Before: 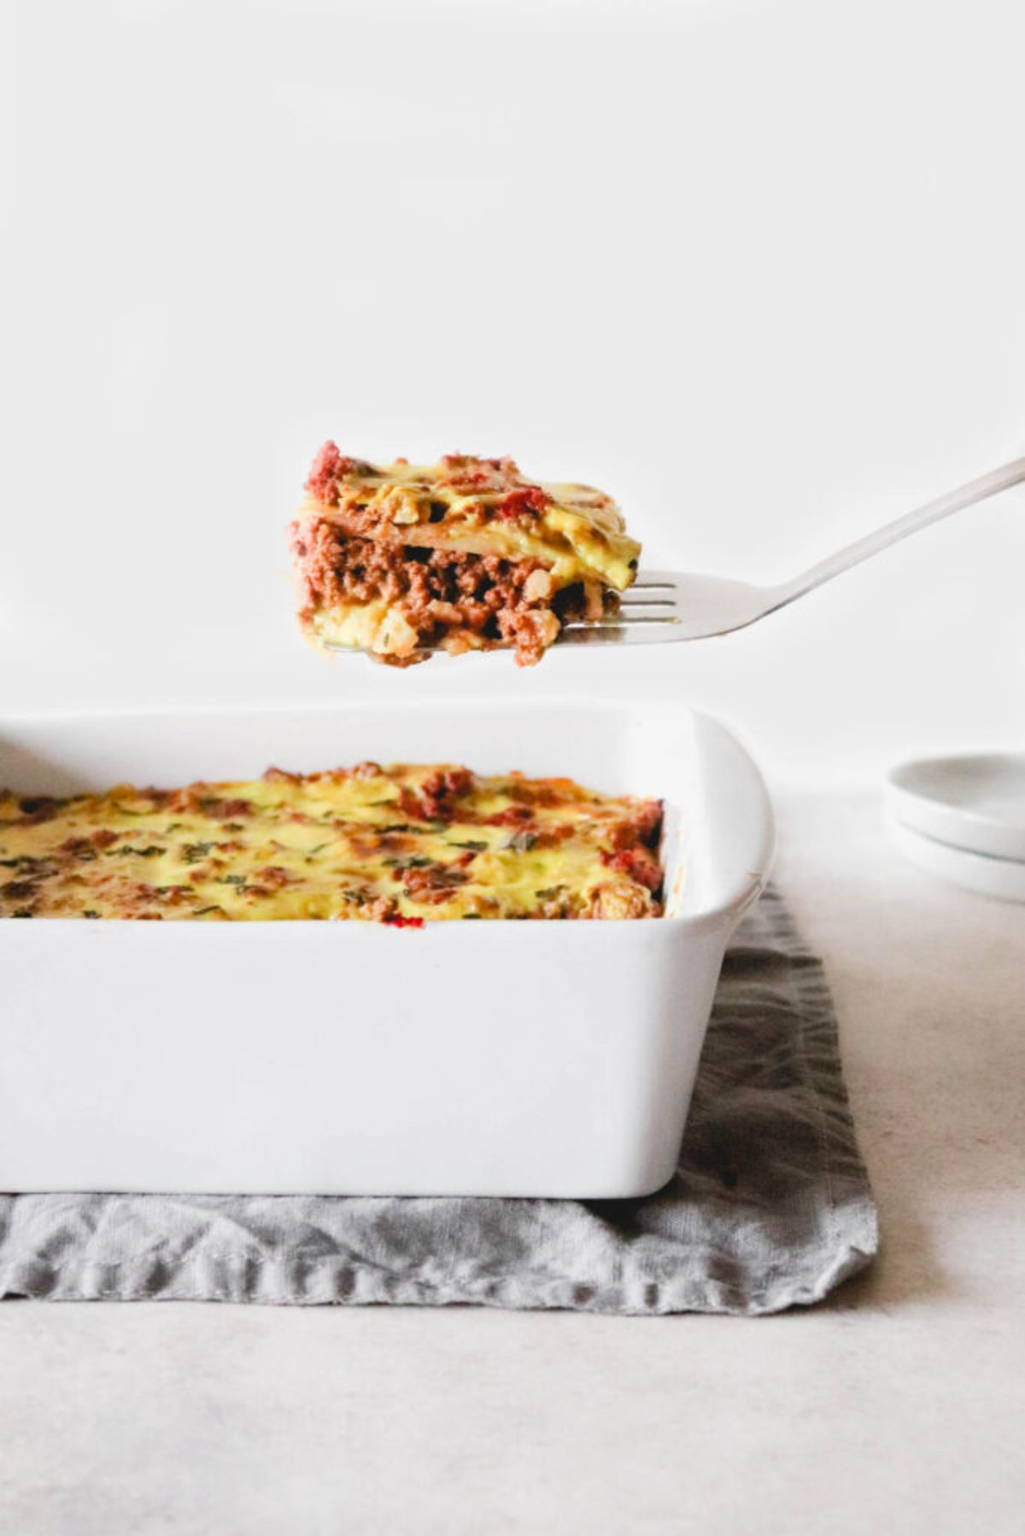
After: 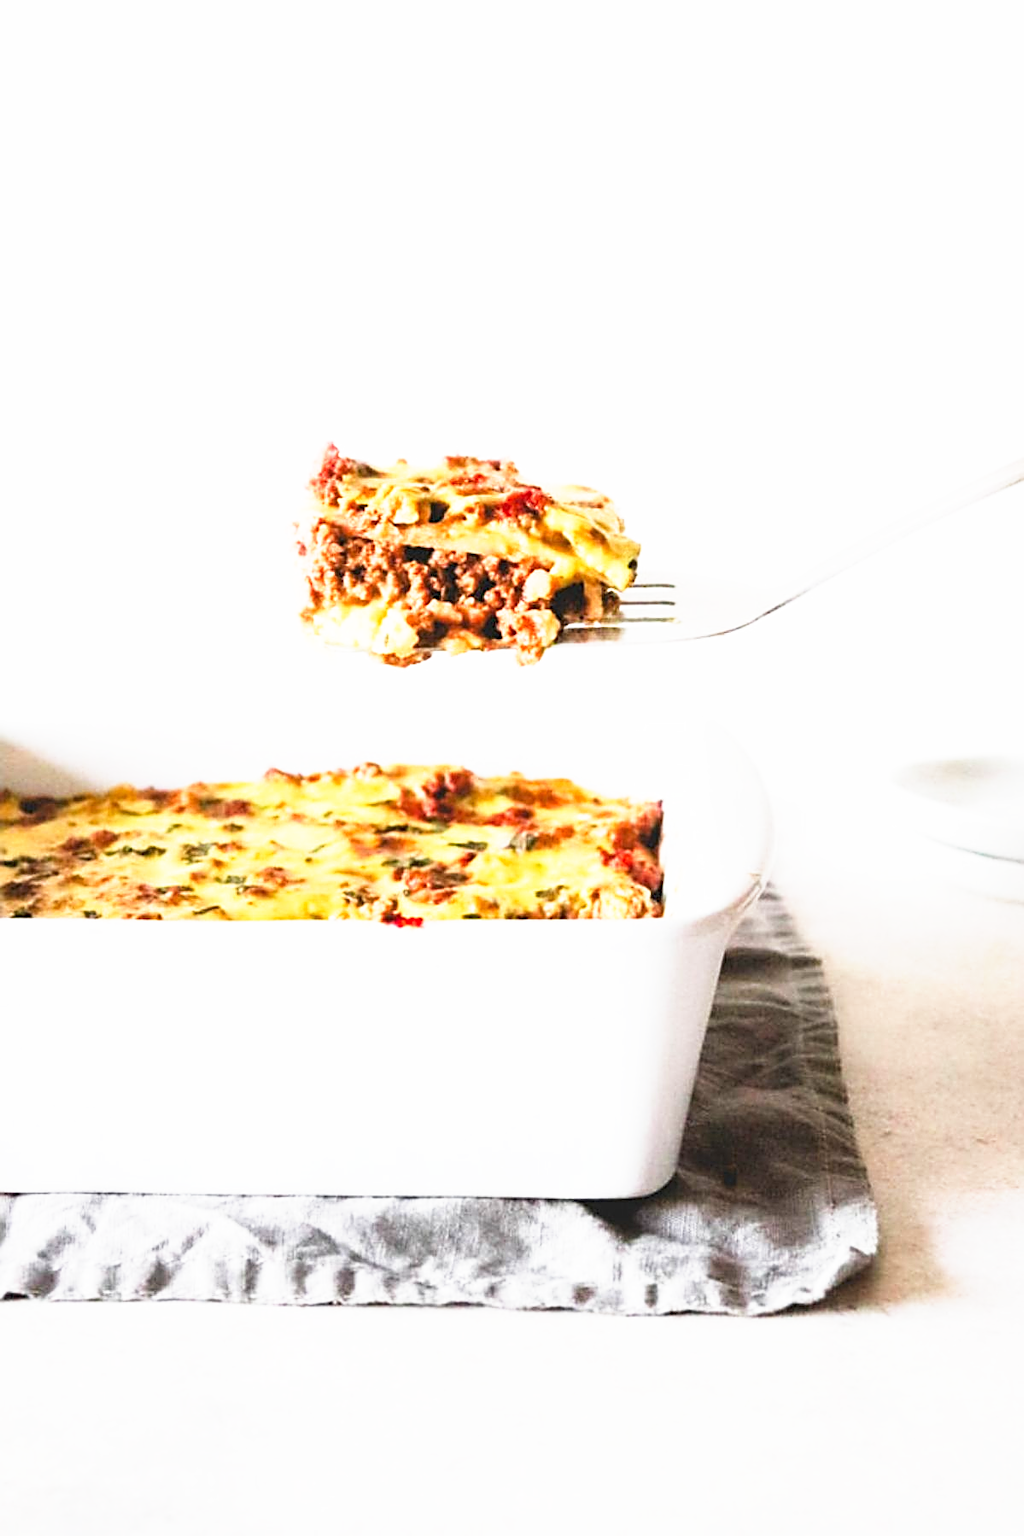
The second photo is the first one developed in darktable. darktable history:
base curve: curves: ch0 [(0, 0) (0.495, 0.917) (1, 1)], preserve colors none
sharpen: amount 1
